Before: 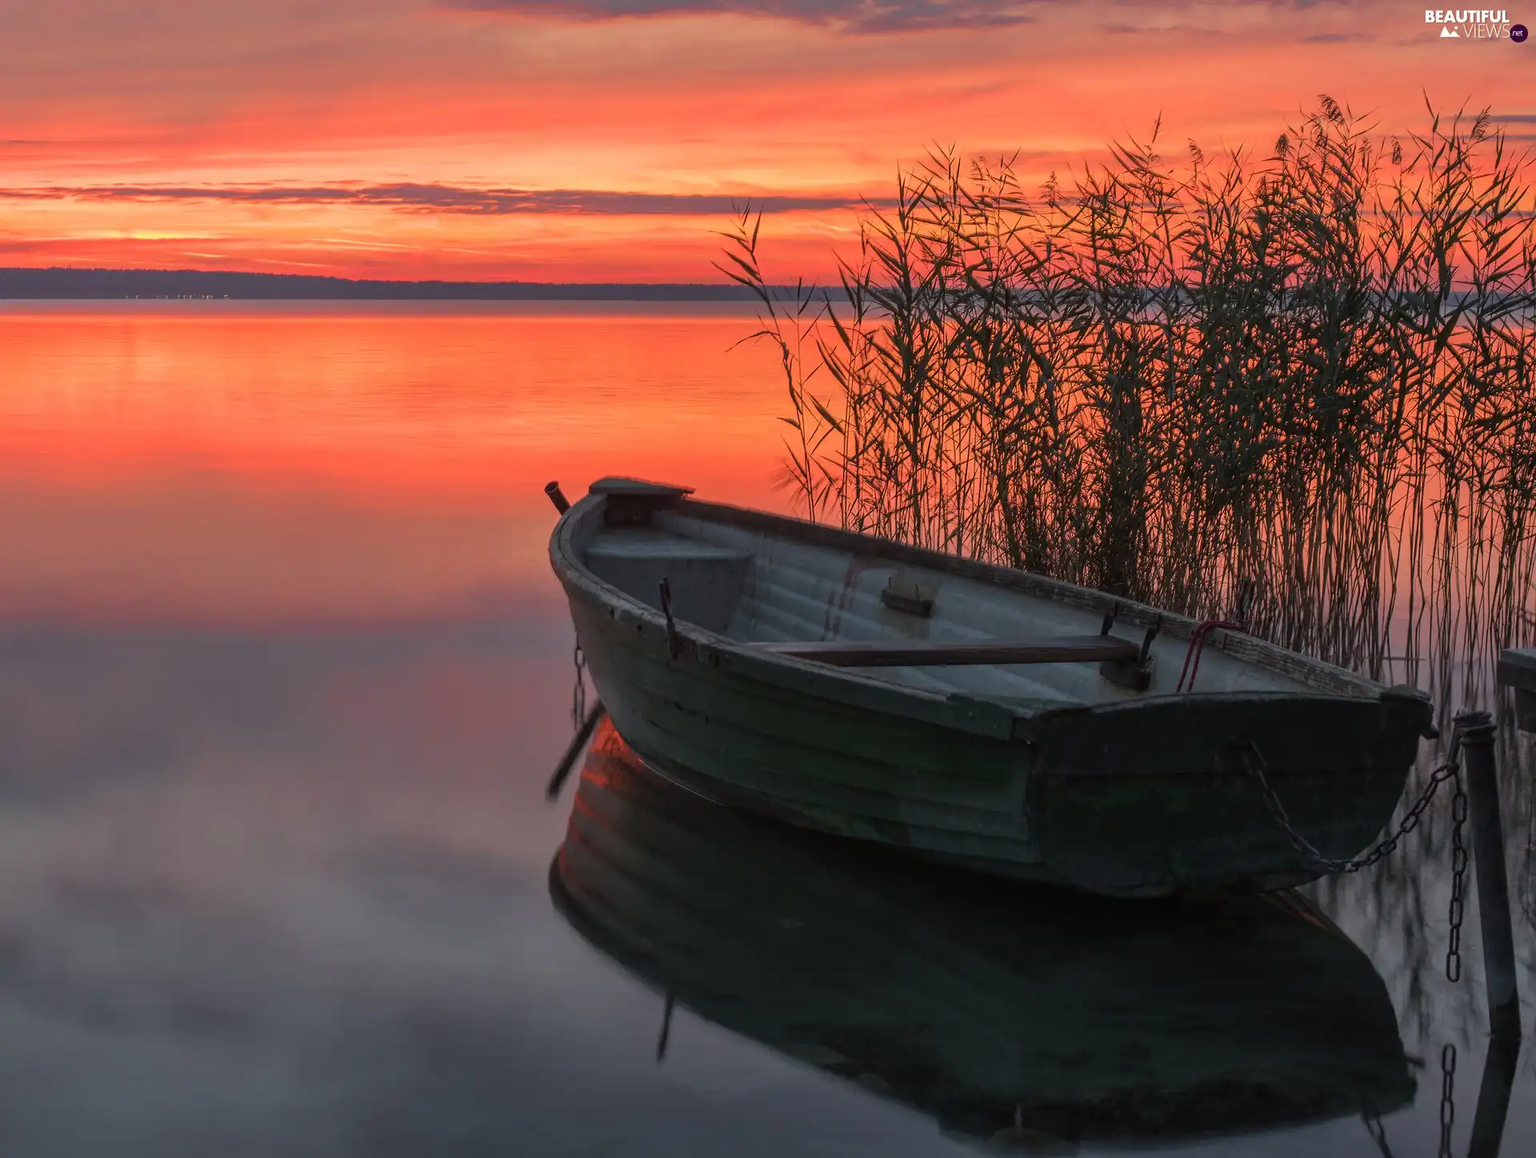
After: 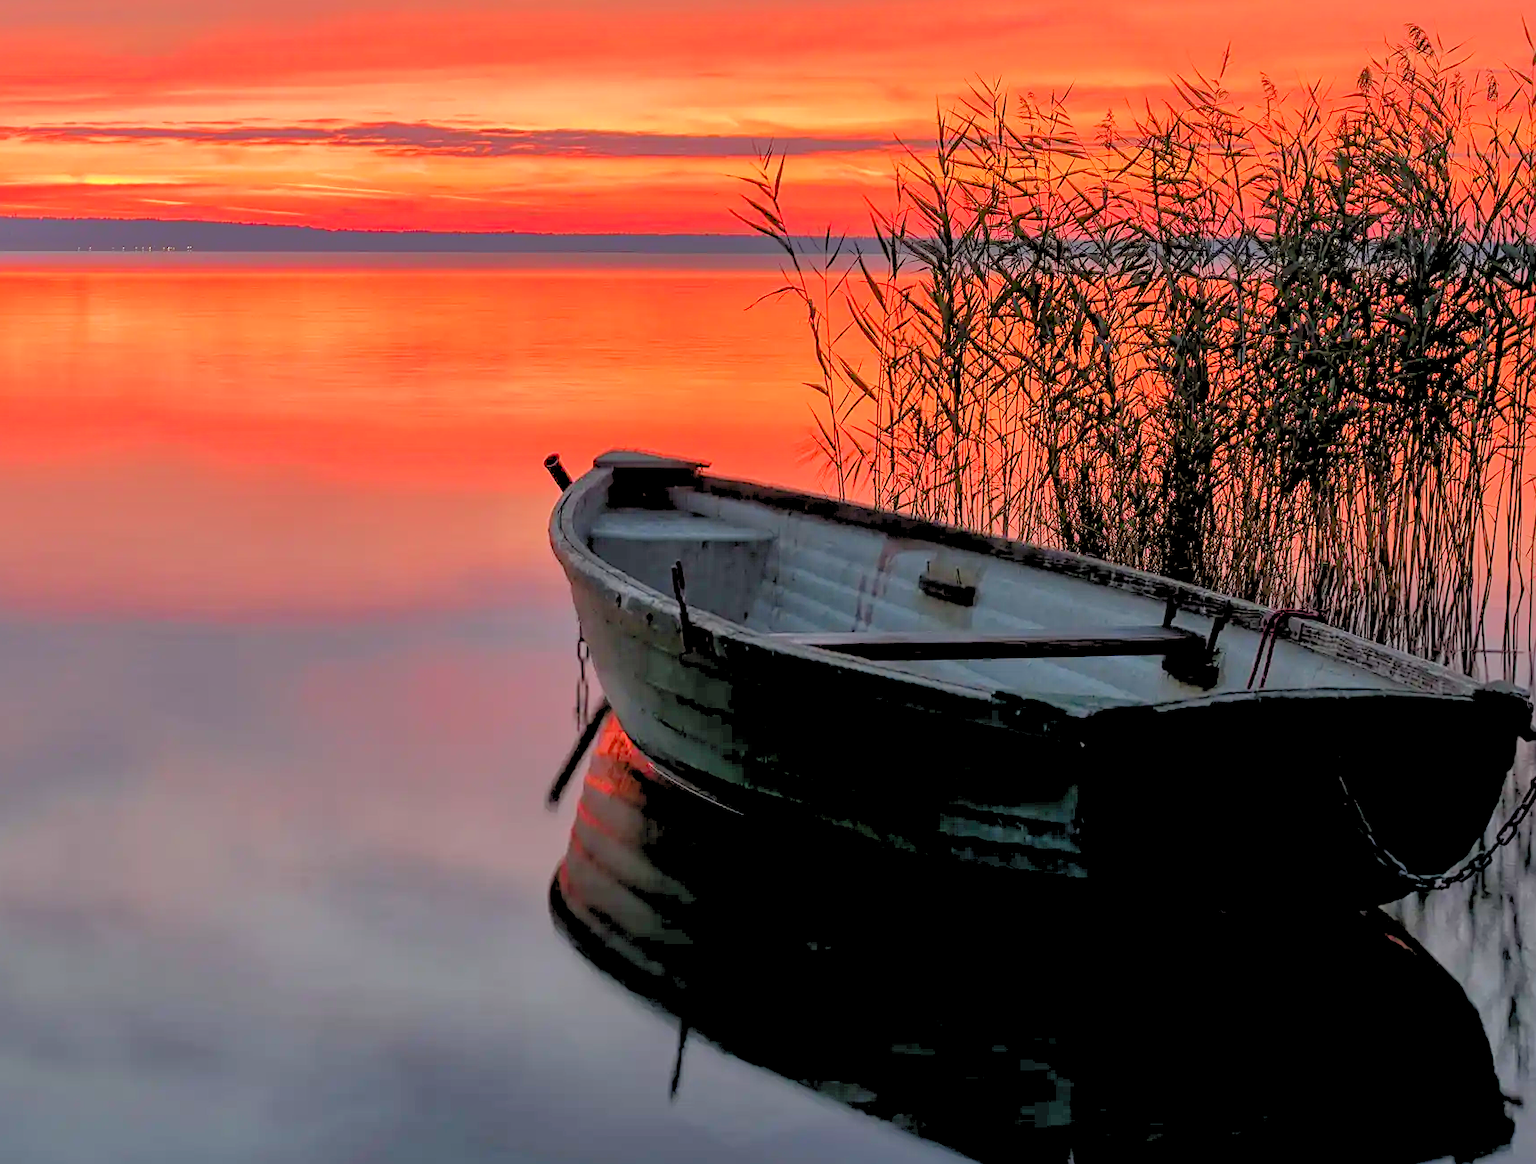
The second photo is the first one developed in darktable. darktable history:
crop: left 3.678%, top 6.407%, right 6.475%, bottom 3.212%
levels: levels [0.072, 0.414, 0.976]
exposure: black level correction 0.007, compensate exposure bias true, compensate highlight preservation false
shadows and highlights: shadows 40.06, highlights -59.78
sharpen: on, module defaults
